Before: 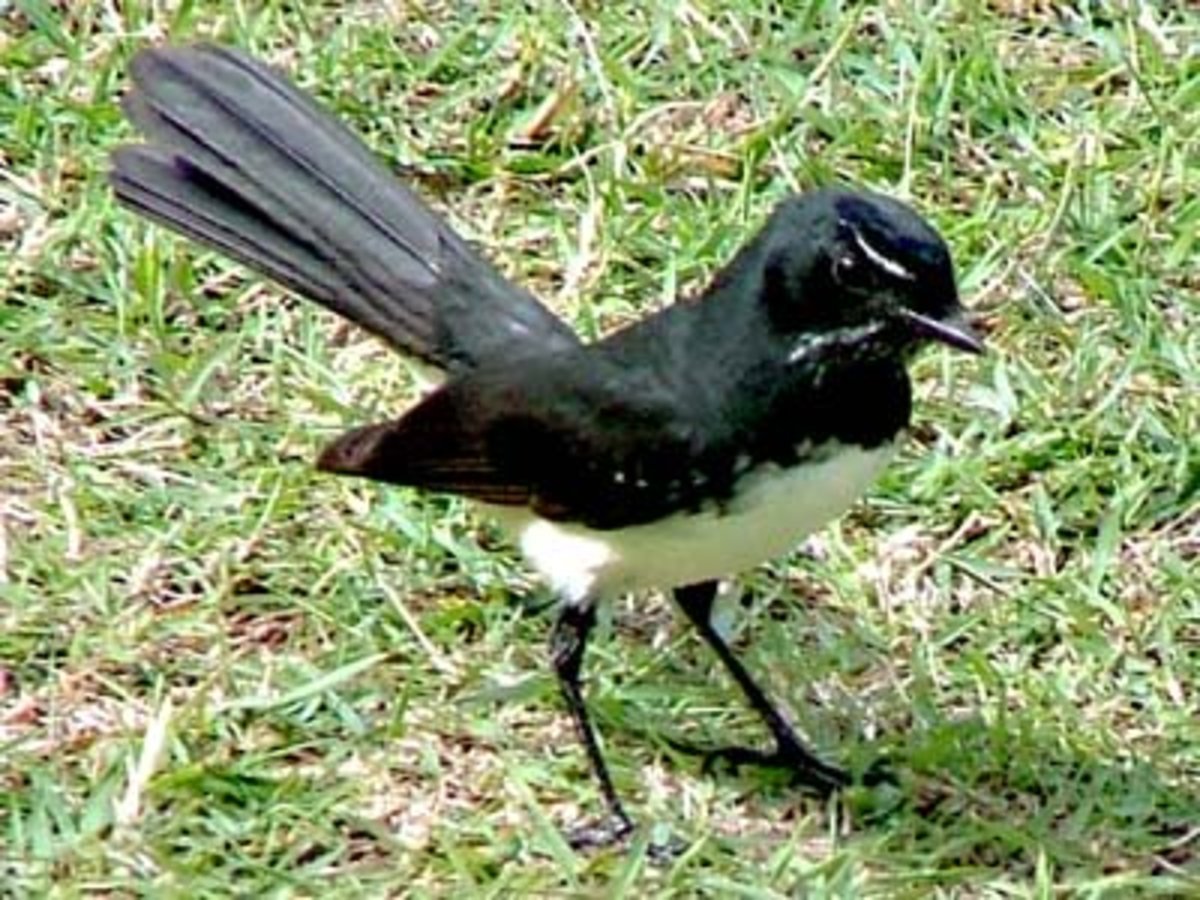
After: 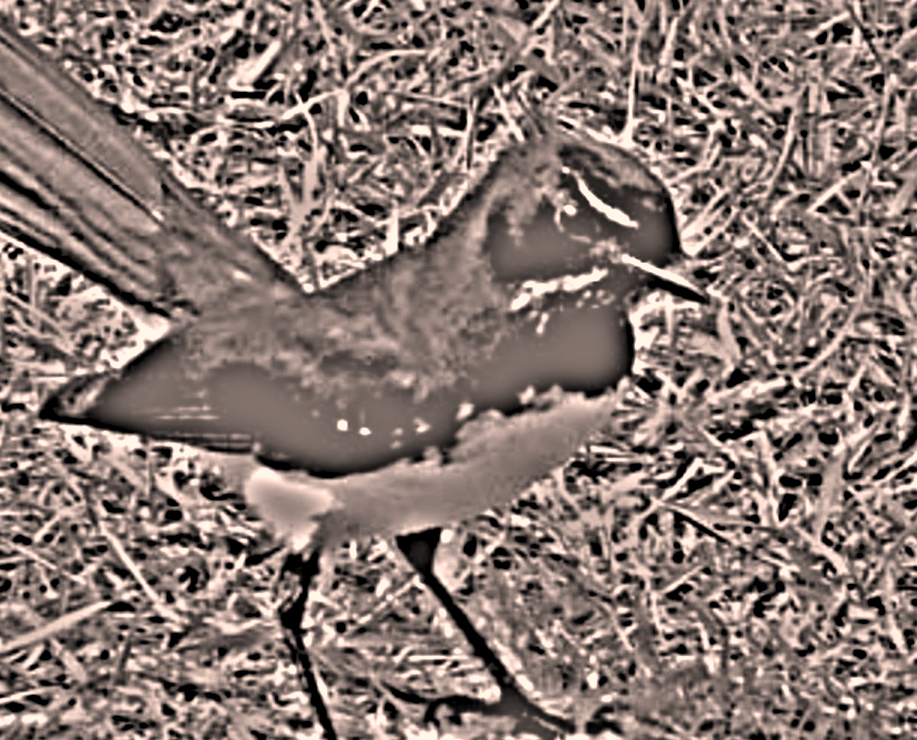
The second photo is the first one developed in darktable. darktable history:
color correction: highlights a* 11.96, highlights b* 11.58
highpass: sharpness 49.79%, contrast boost 49.79%
shadows and highlights: shadows 37.27, highlights -28.18, soften with gaussian
crop: left 23.095%, top 5.827%, bottom 11.854%
